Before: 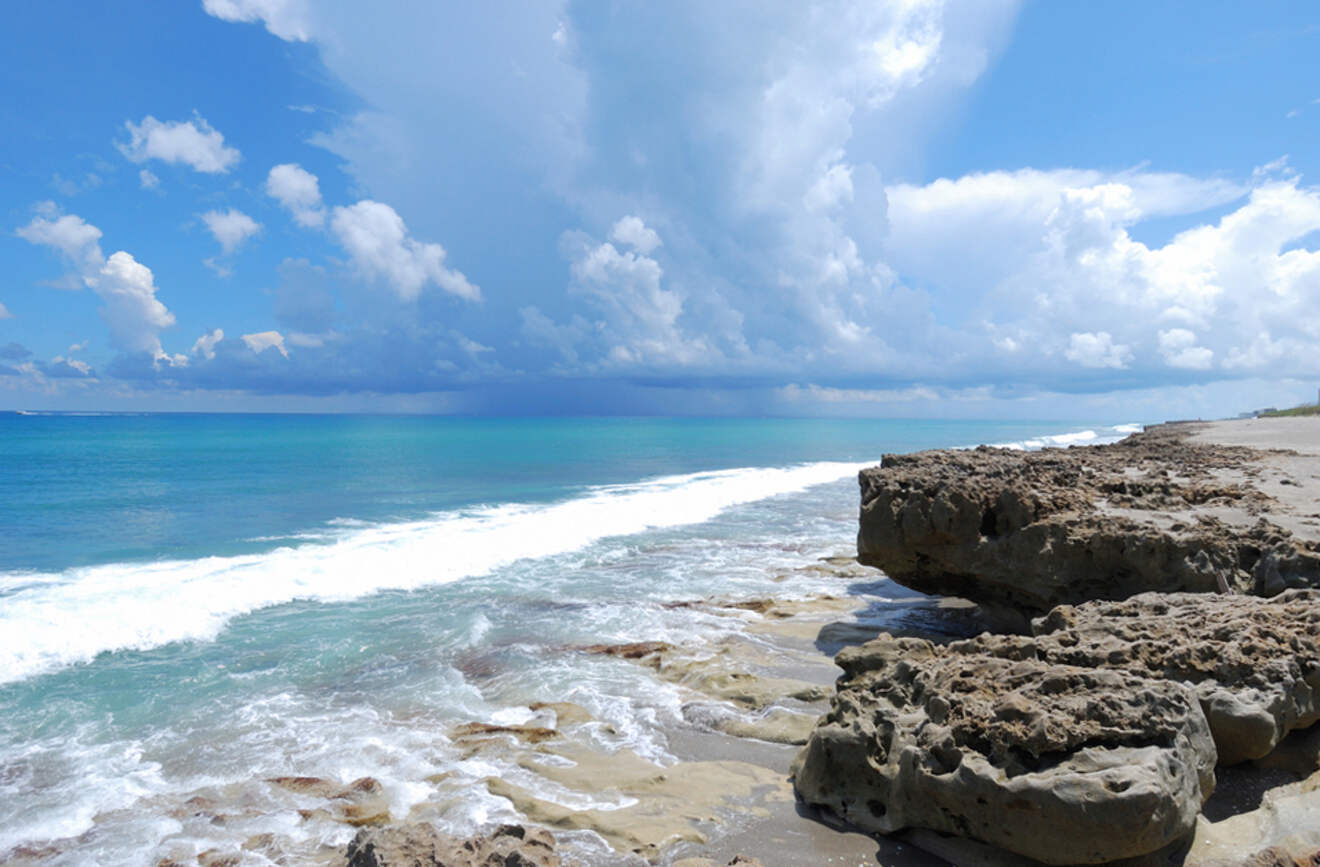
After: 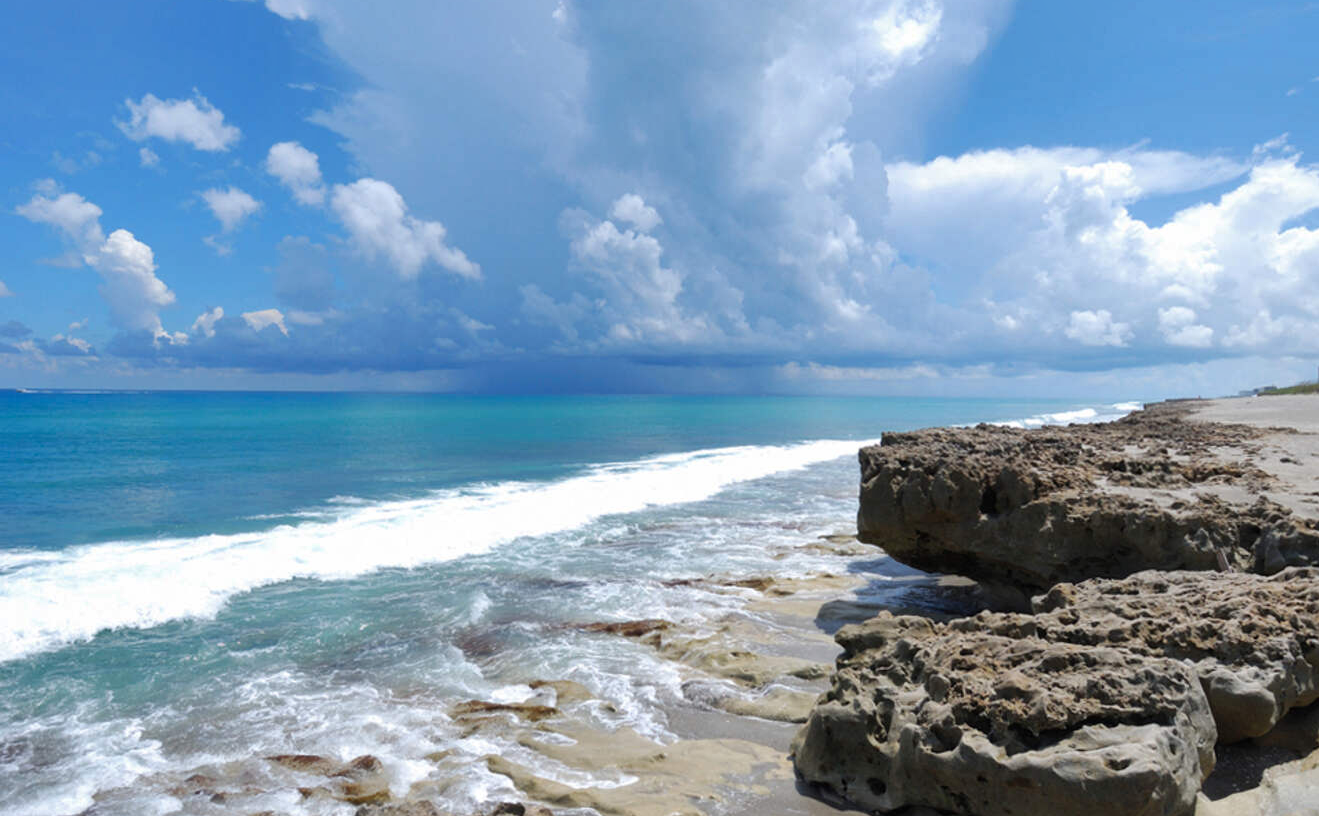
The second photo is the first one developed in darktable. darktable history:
crop and rotate: top 2.627%, bottom 3.166%
shadows and highlights: radius 132.69, soften with gaussian
